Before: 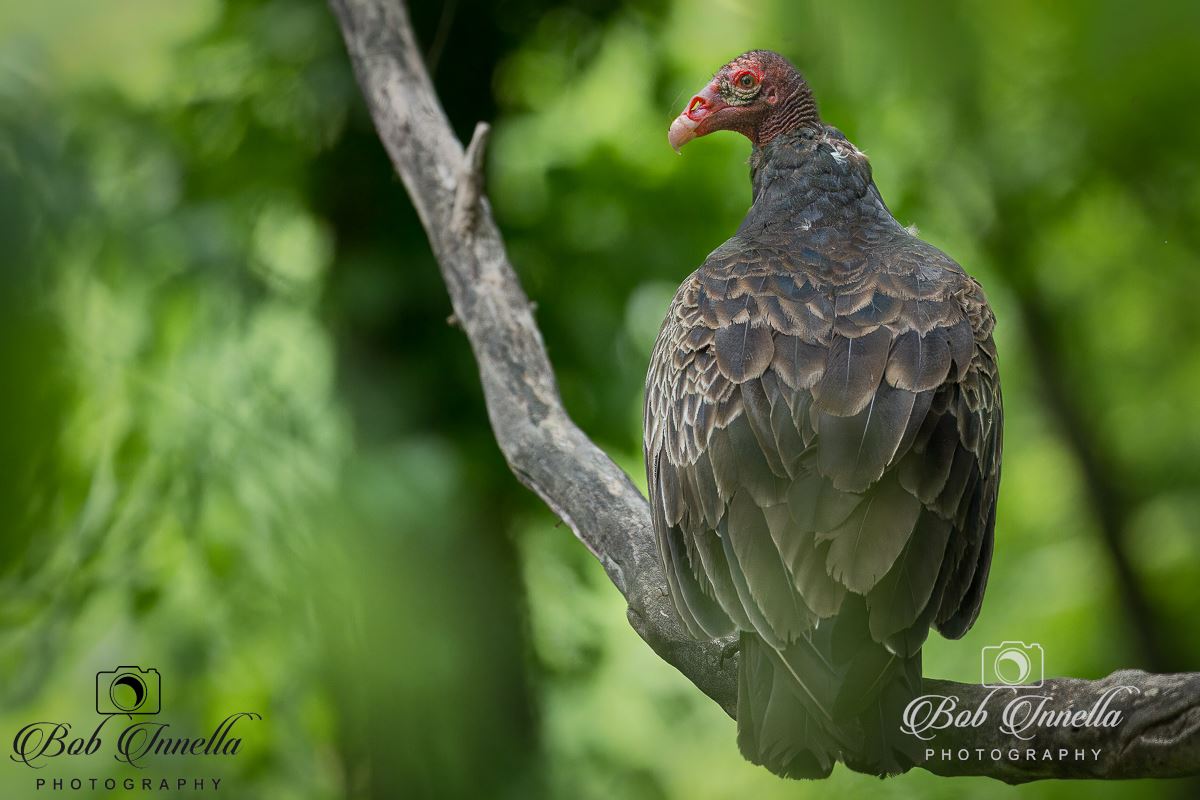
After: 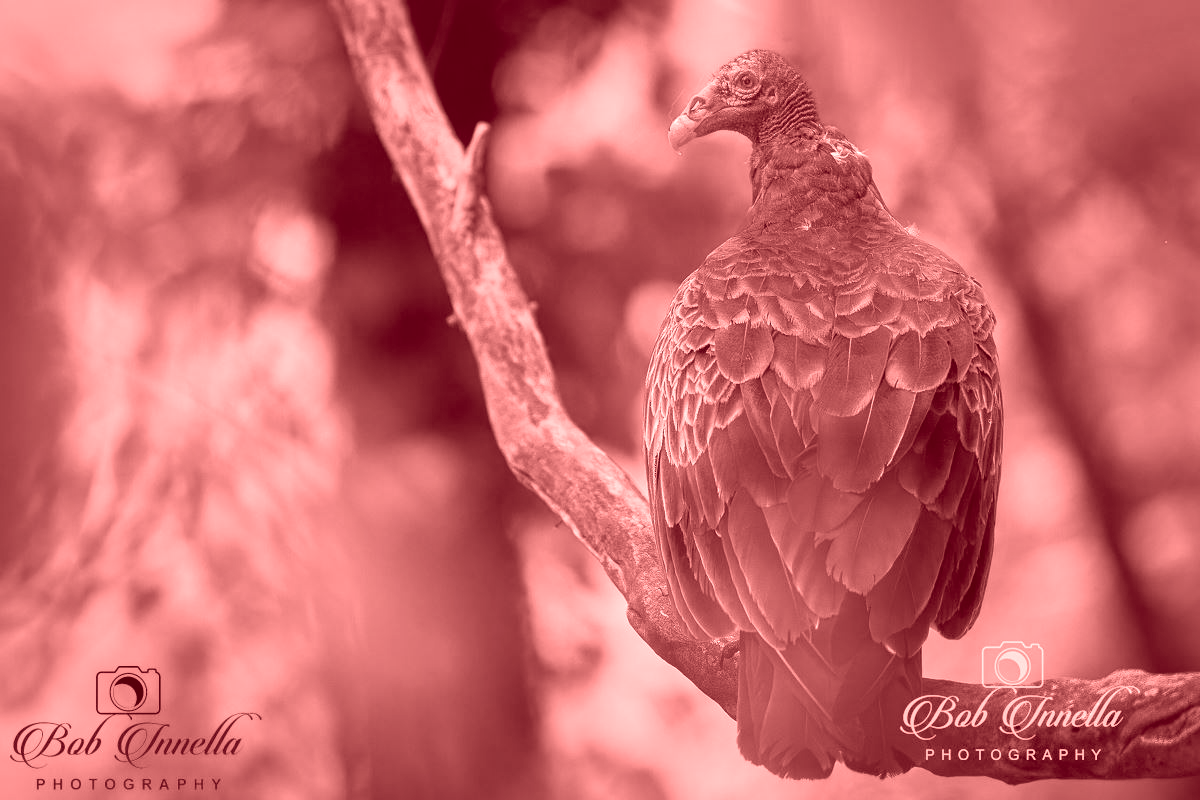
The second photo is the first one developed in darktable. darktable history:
colorize: saturation 60%, source mix 100%
white balance: red 1.05, blue 1.072
